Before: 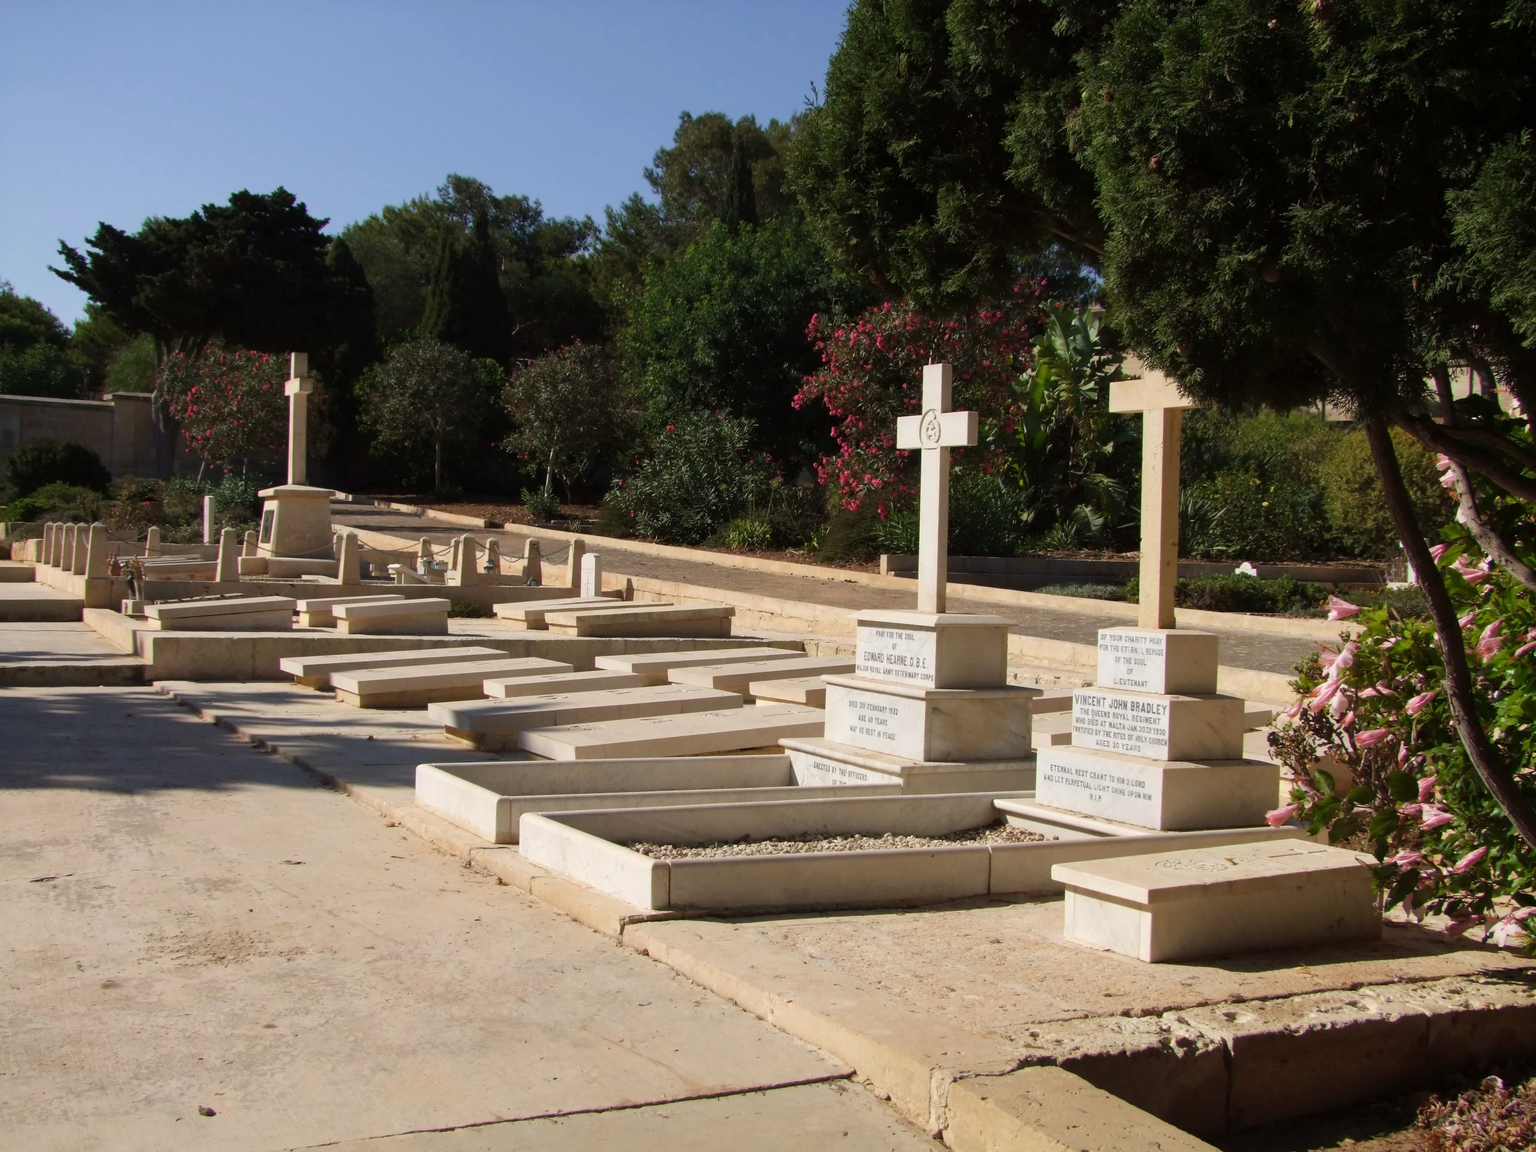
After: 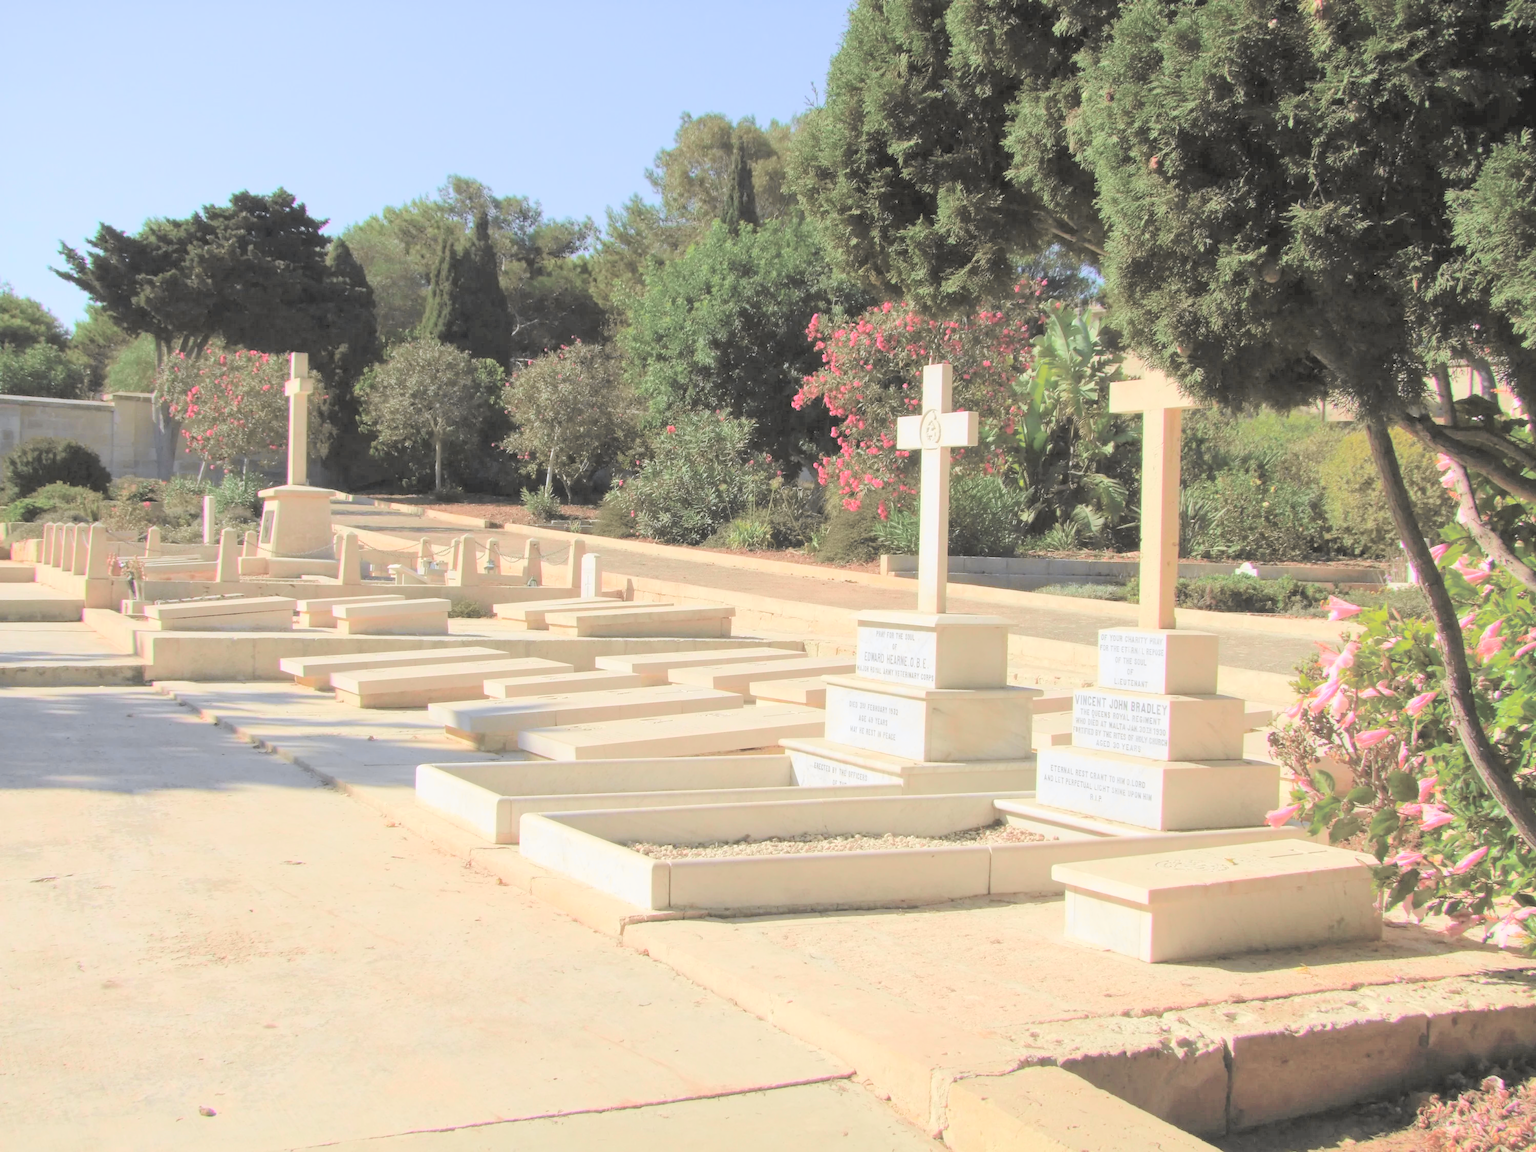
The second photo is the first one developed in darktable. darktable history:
tone curve: curves: ch0 [(0.003, 0) (0.066, 0.031) (0.163, 0.112) (0.264, 0.238) (0.395, 0.421) (0.517, 0.56) (0.684, 0.734) (0.791, 0.814) (1, 1)]; ch1 [(0, 0) (0.164, 0.115) (0.337, 0.332) (0.39, 0.398) (0.464, 0.461) (0.501, 0.5) (0.507, 0.5) (0.534, 0.532) (0.577, 0.59) (0.652, 0.681) (0.733, 0.749) (0.811, 0.796) (1, 1)]; ch2 [(0, 0) (0.337, 0.382) (0.464, 0.476) (0.501, 0.502) (0.527, 0.54) (0.551, 0.565) (0.6, 0.59) (0.687, 0.675) (1, 1)], color space Lab, independent channels, preserve colors none
color balance rgb: linear chroma grading › global chroma 6.48%, perceptual saturation grading › global saturation 12.96%, global vibrance 6.02%
white balance: red 0.983, blue 1.036
contrast brightness saturation: brightness 1
